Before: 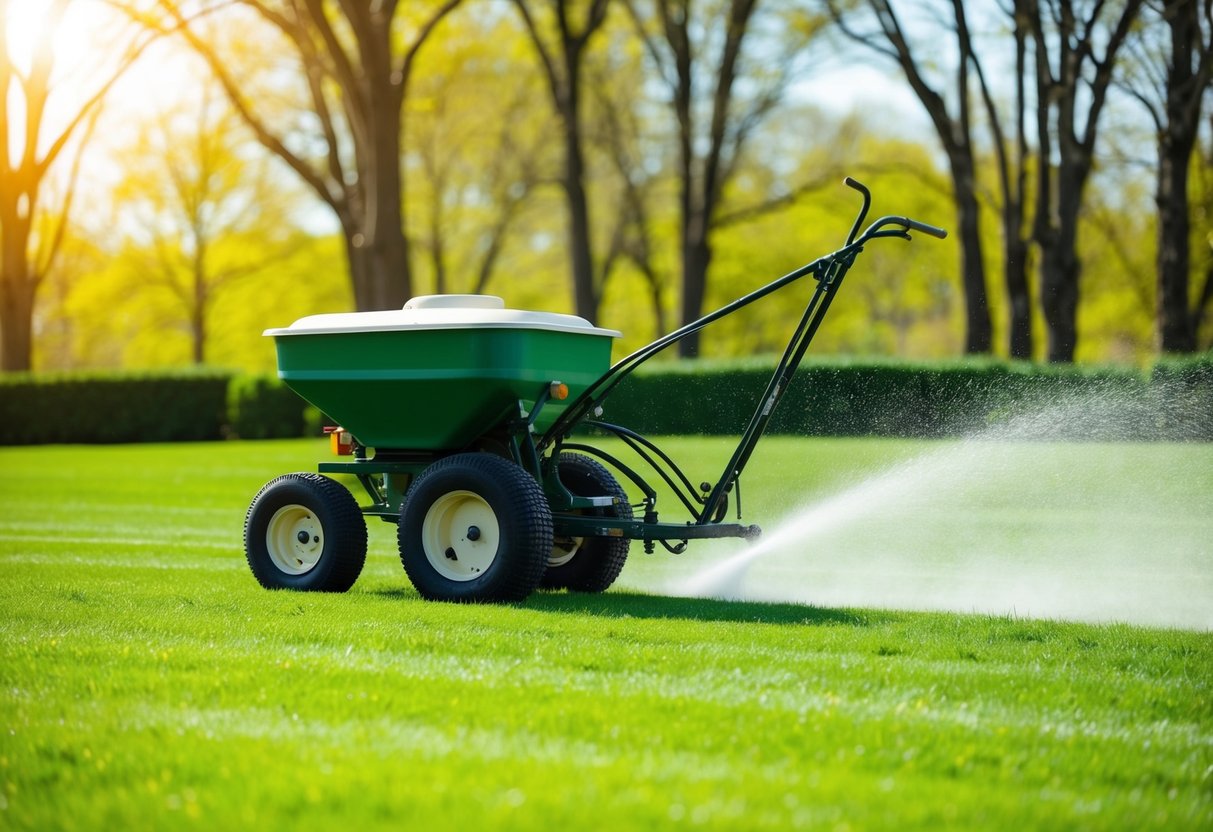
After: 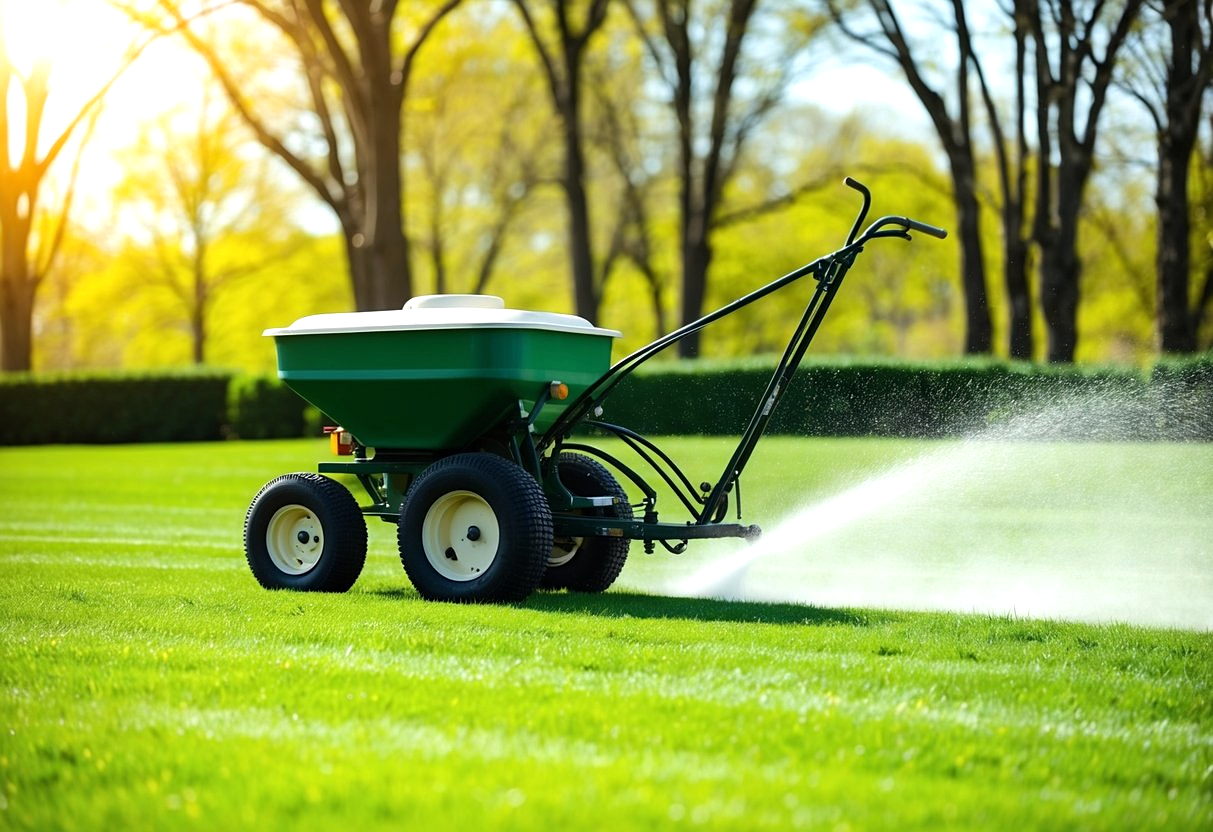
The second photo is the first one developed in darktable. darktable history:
tone equalizer: -8 EV -0.416 EV, -7 EV -0.415 EV, -6 EV -0.317 EV, -5 EV -0.254 EV, -3 EV 0.214 EV, -2 EV 0.324 EV, -1 EV 0.386 EV, +0 EV 0.409 EV, edges refinement/feathering 500, mask exposure compensation -1.57 EV, preserve details no
sharpen: amount 0.208
